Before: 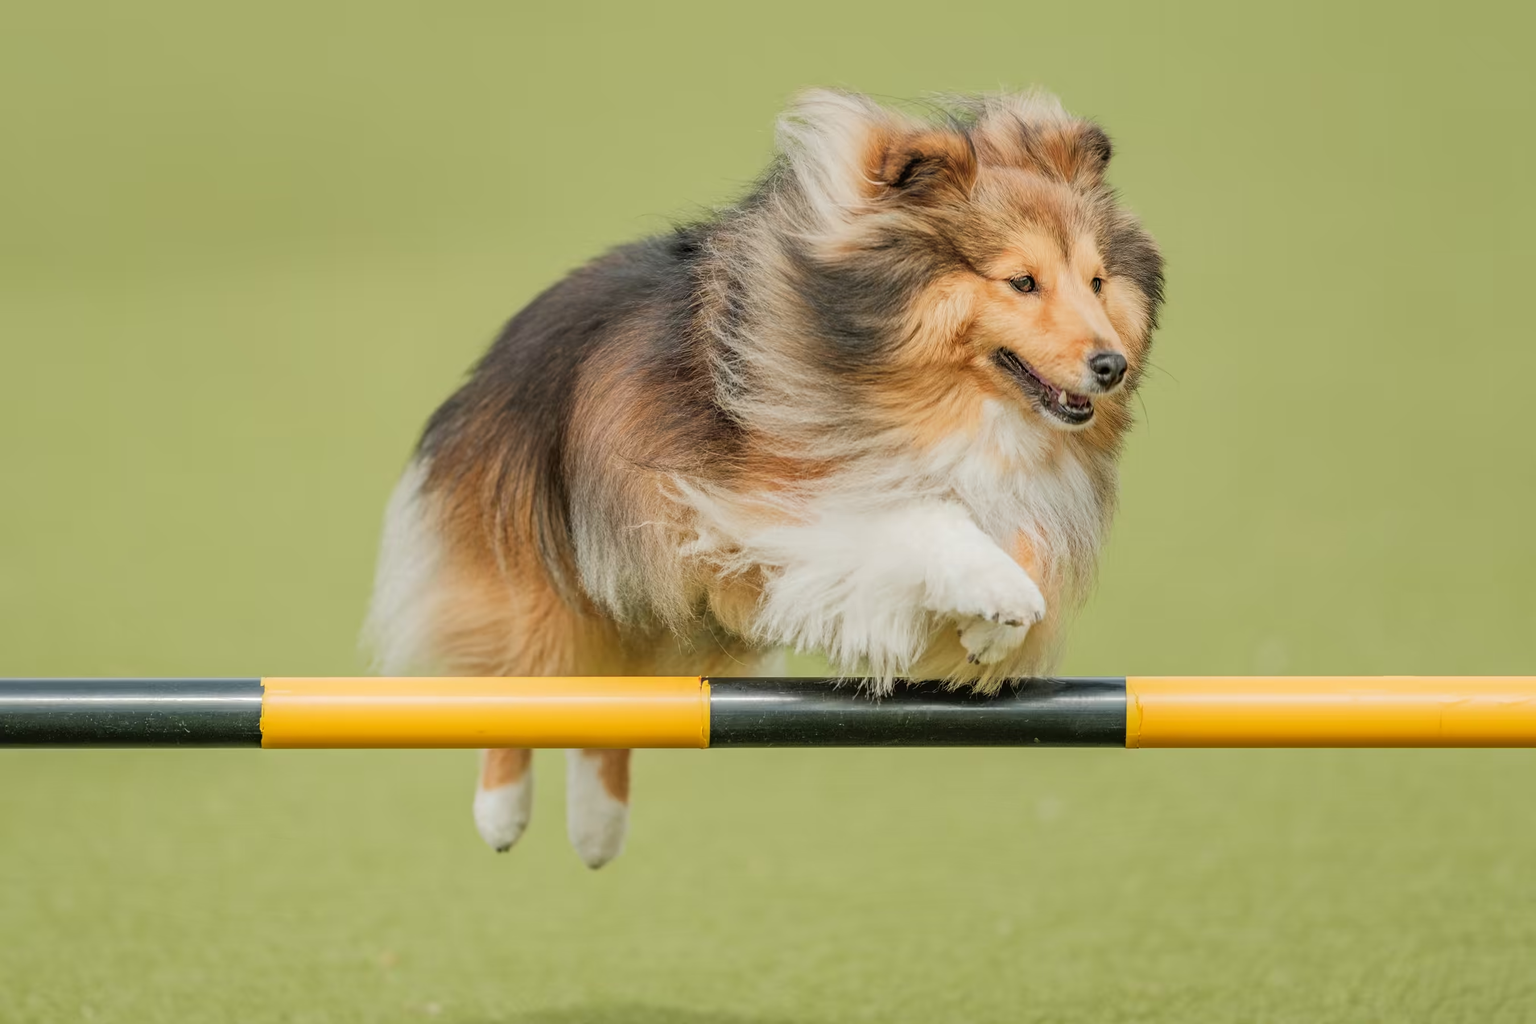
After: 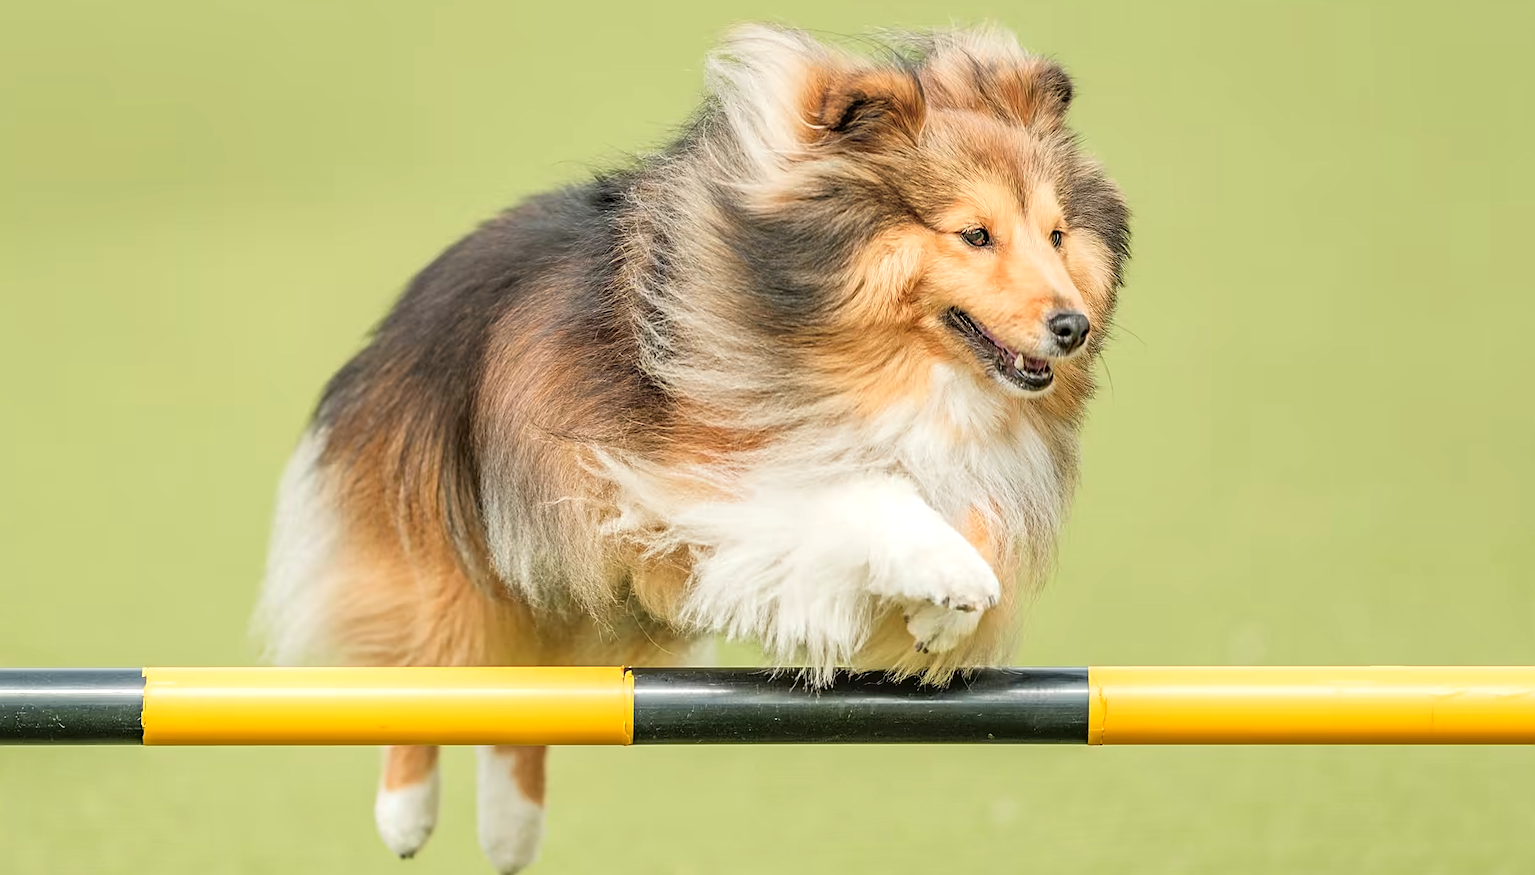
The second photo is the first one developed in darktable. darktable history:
crop: left 8.521%, top 6.573%, bottom 15.238%
sharpen: amount 0.498
exposure: black level correction 0.001, exposure 0.498 EV, compensate highlight preservation false
